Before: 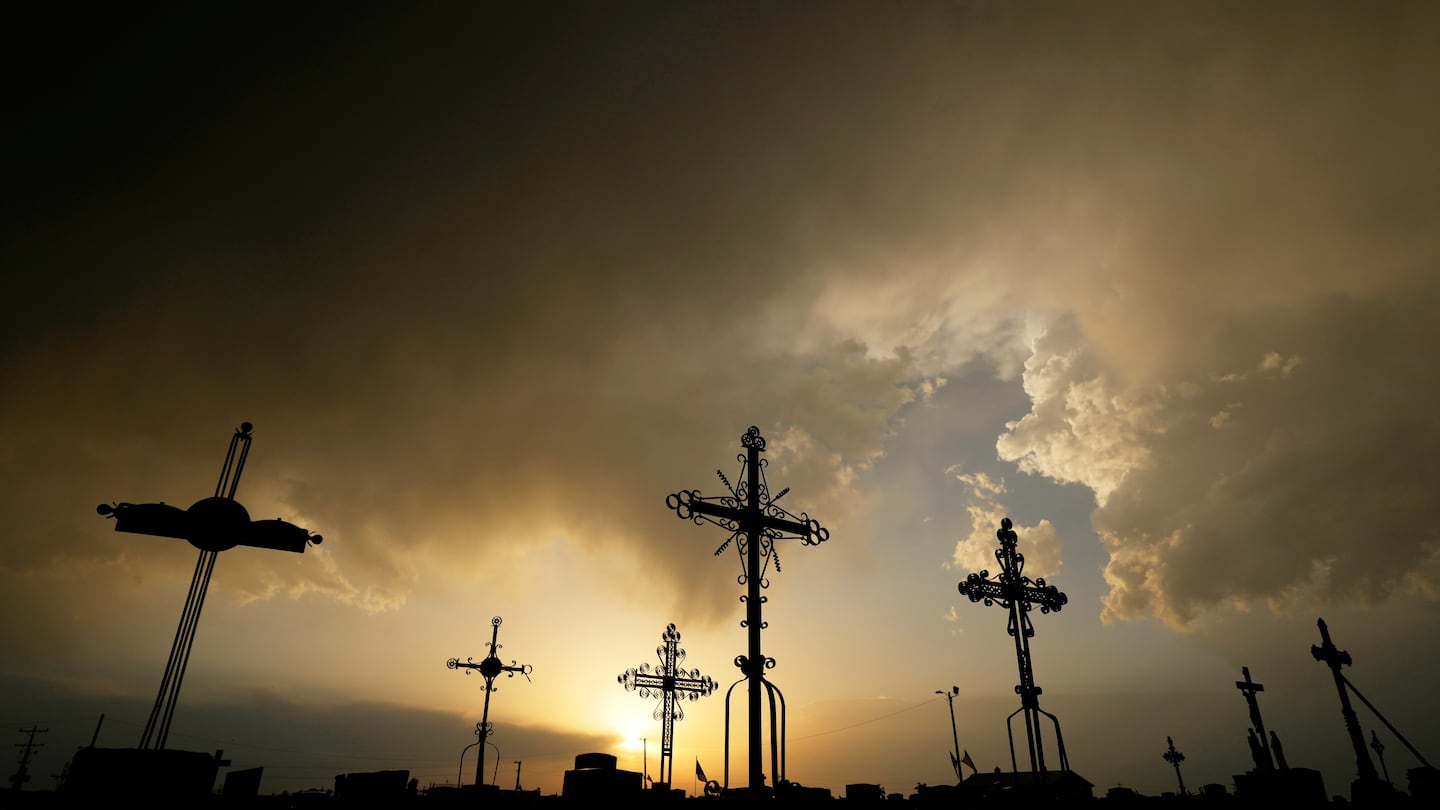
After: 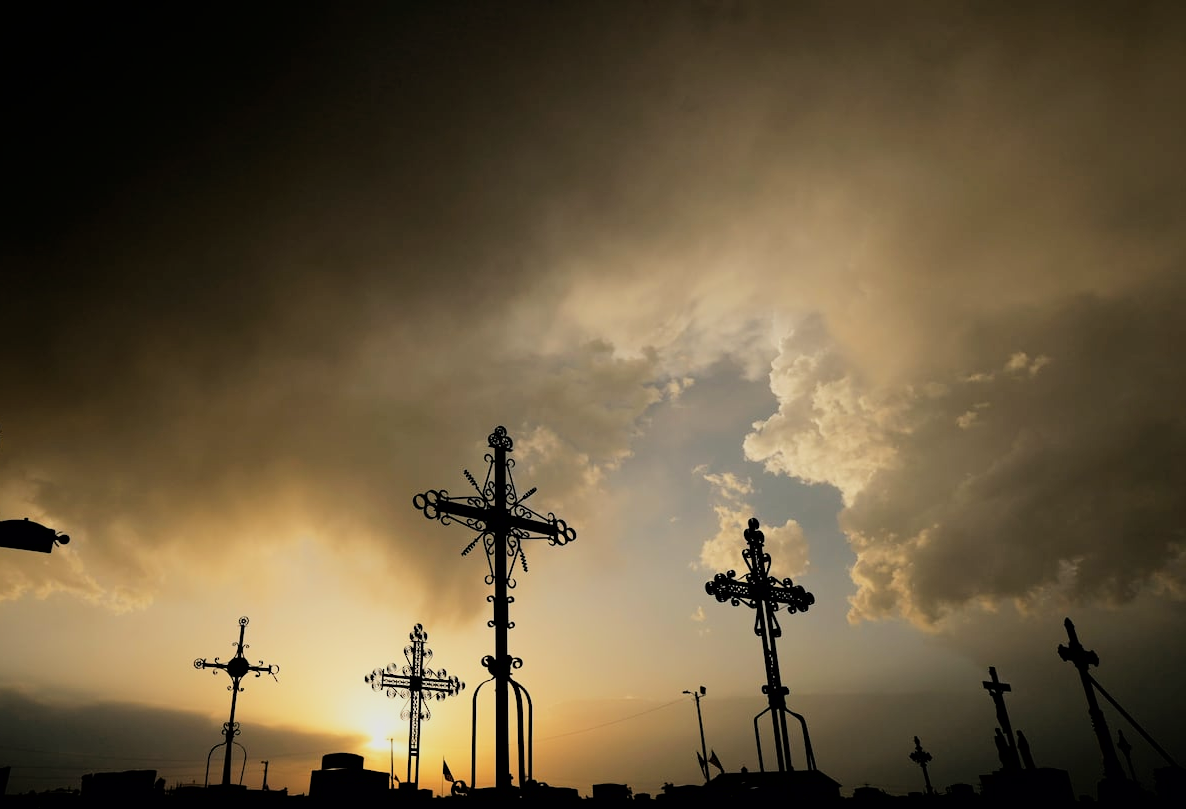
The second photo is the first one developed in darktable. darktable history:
filmic rgb: black relative exposure -7.65 EV, white relative exposure 4.56 EV, hardness 3.61, color science v6 (2022)
tone equalizer: -8 EV -0.417 EV, -7 EV -0.389 EV, -6 EV -0.333 EV, -5 EV -0.222 EV, -3 EV 0.222 EV, -2 EV 0.333 EV, -1 EV 0.389 EV, +0 EV 0.417 EV, edges refinement/feathering 500, mask exposure compensation -1.57 EV, preserve details no
crop: left 17.582%, bottom 0.031%
